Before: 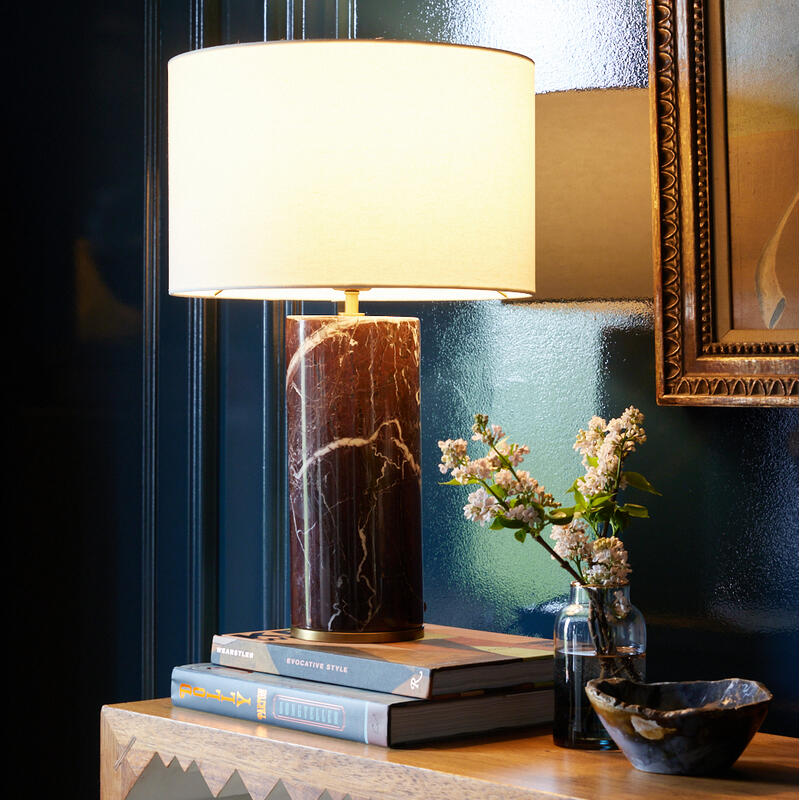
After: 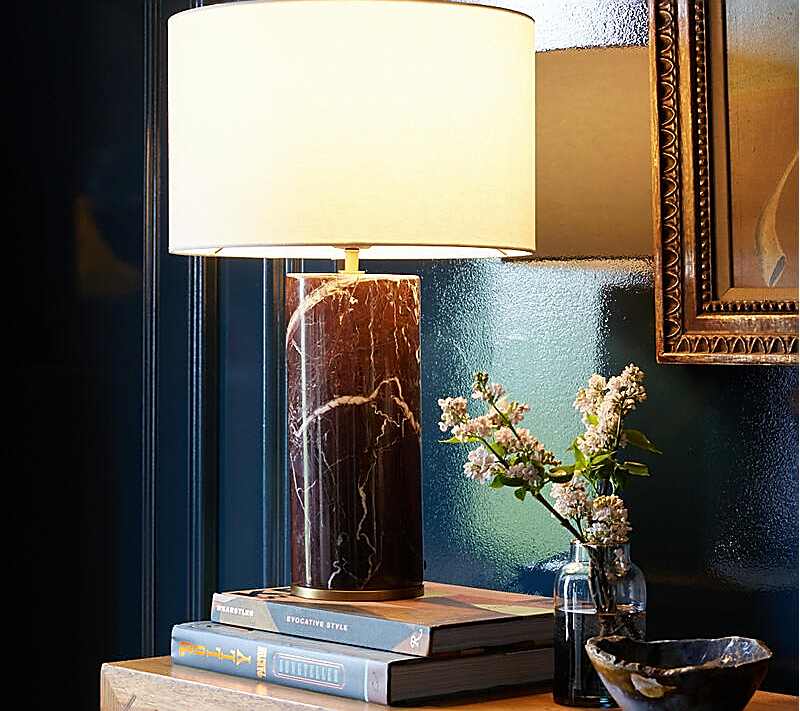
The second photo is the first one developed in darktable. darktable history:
sharpen: radius 1.41, amount 1.251, threshold 0.664
crop and rotate: top 5.465%, bottom 5.569%
